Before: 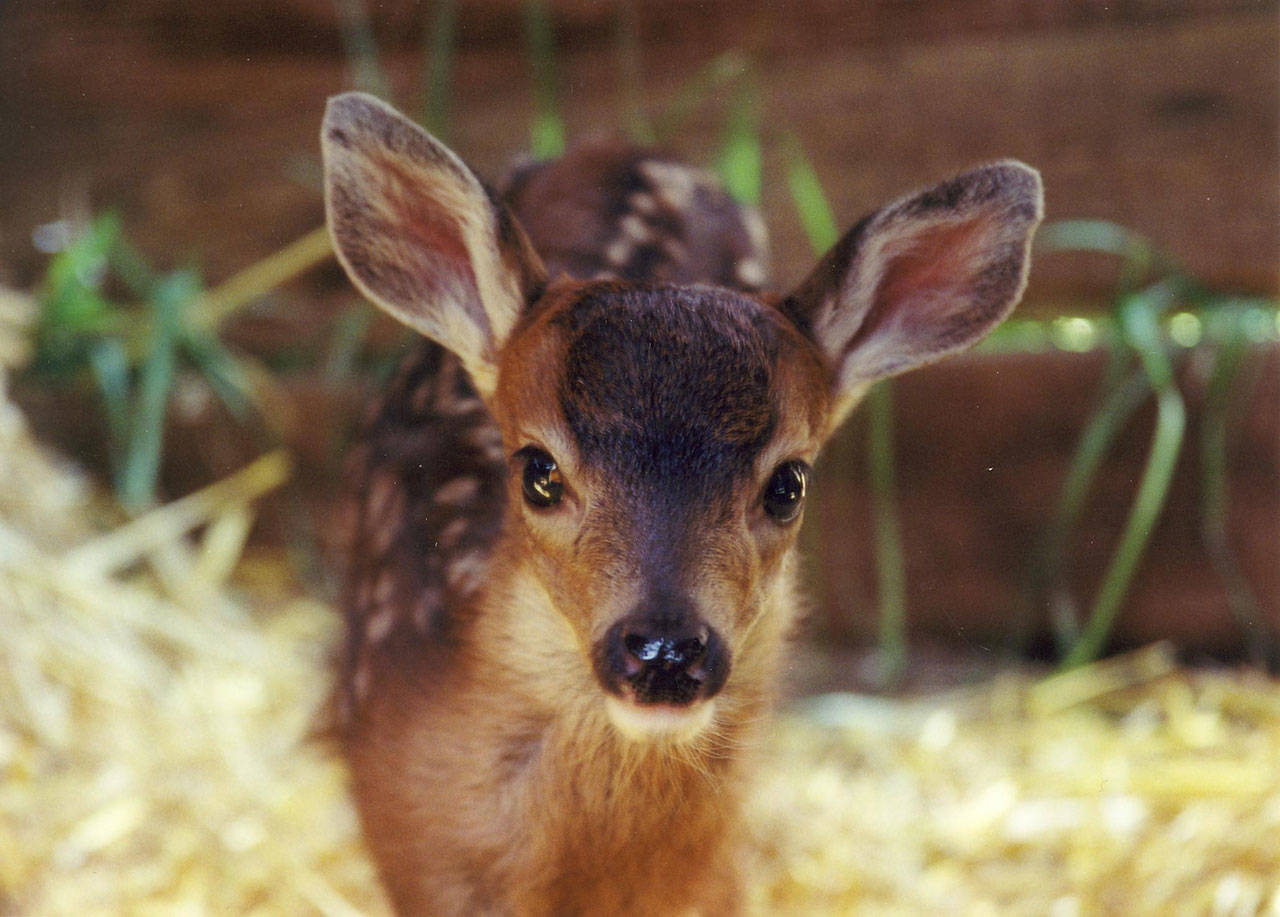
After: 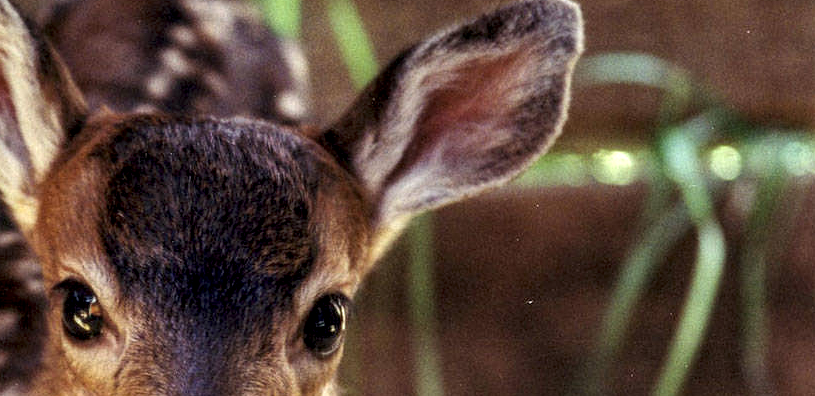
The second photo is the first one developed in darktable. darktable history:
crop: left 36.005%, top 18.293%, right 0.31%, bottom 38.444%
local contrast: highlights 19%, detail 186%
